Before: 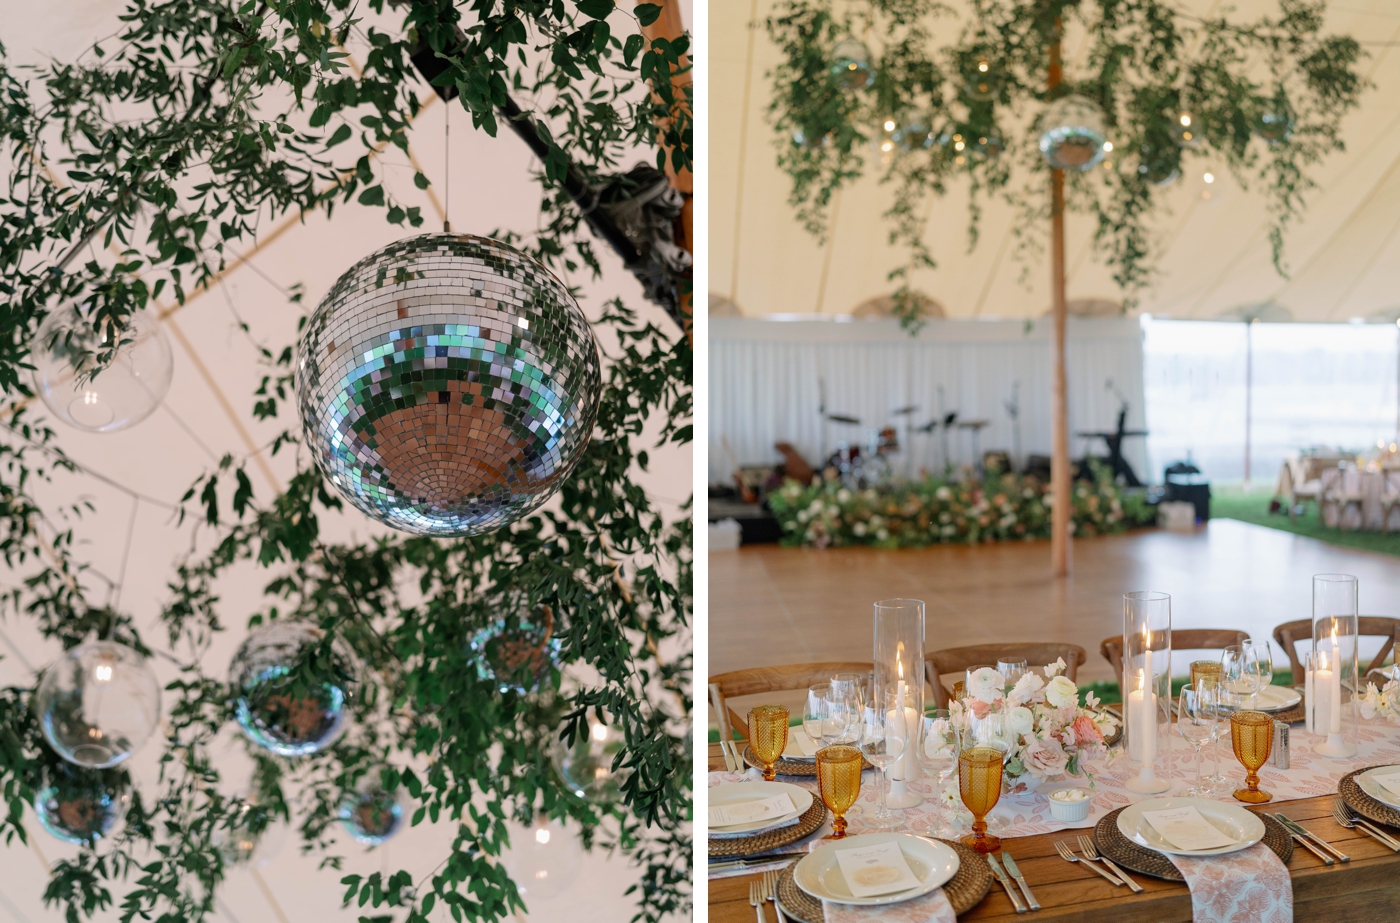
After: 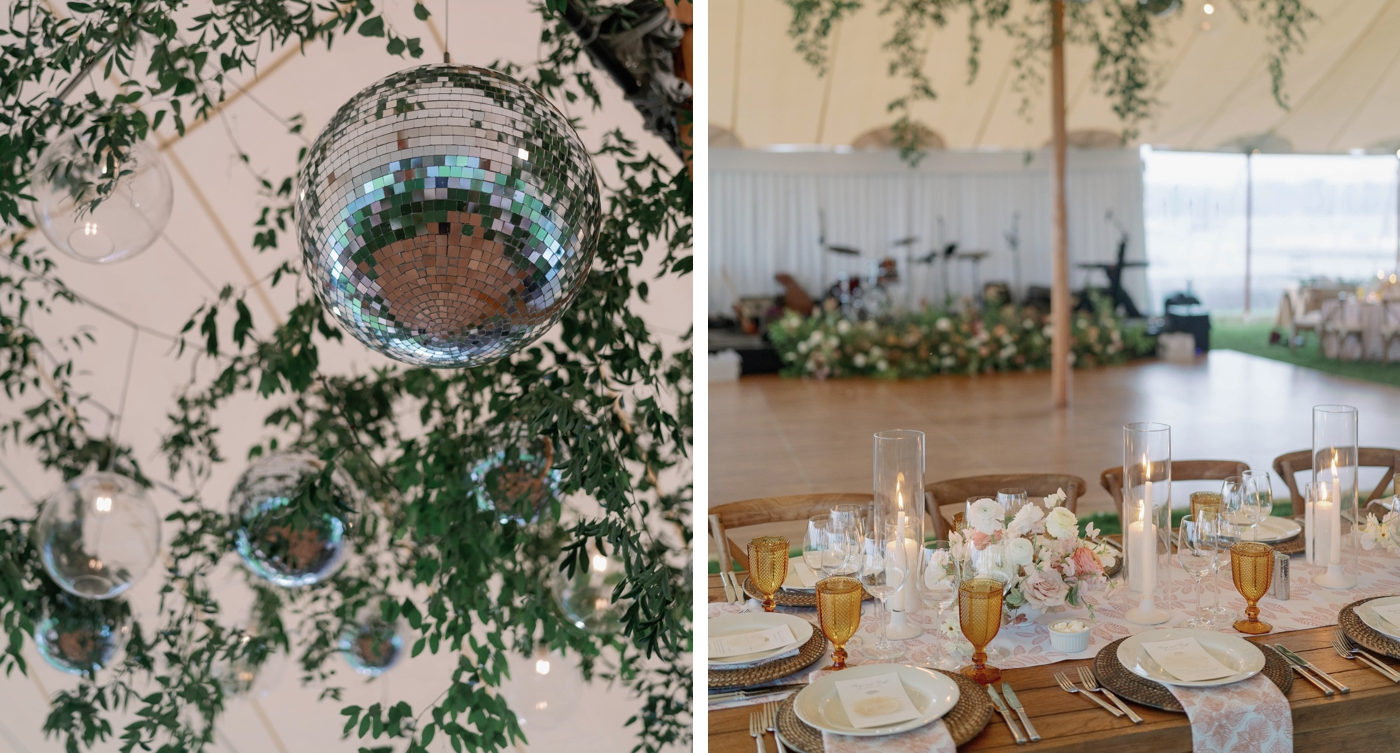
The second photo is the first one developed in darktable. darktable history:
shadows and highlights: highlights color adjustment 73.01%
contrast brightness saturation: contrast 0.105, saturation -0.18
crop and rotate: top 18.4%
